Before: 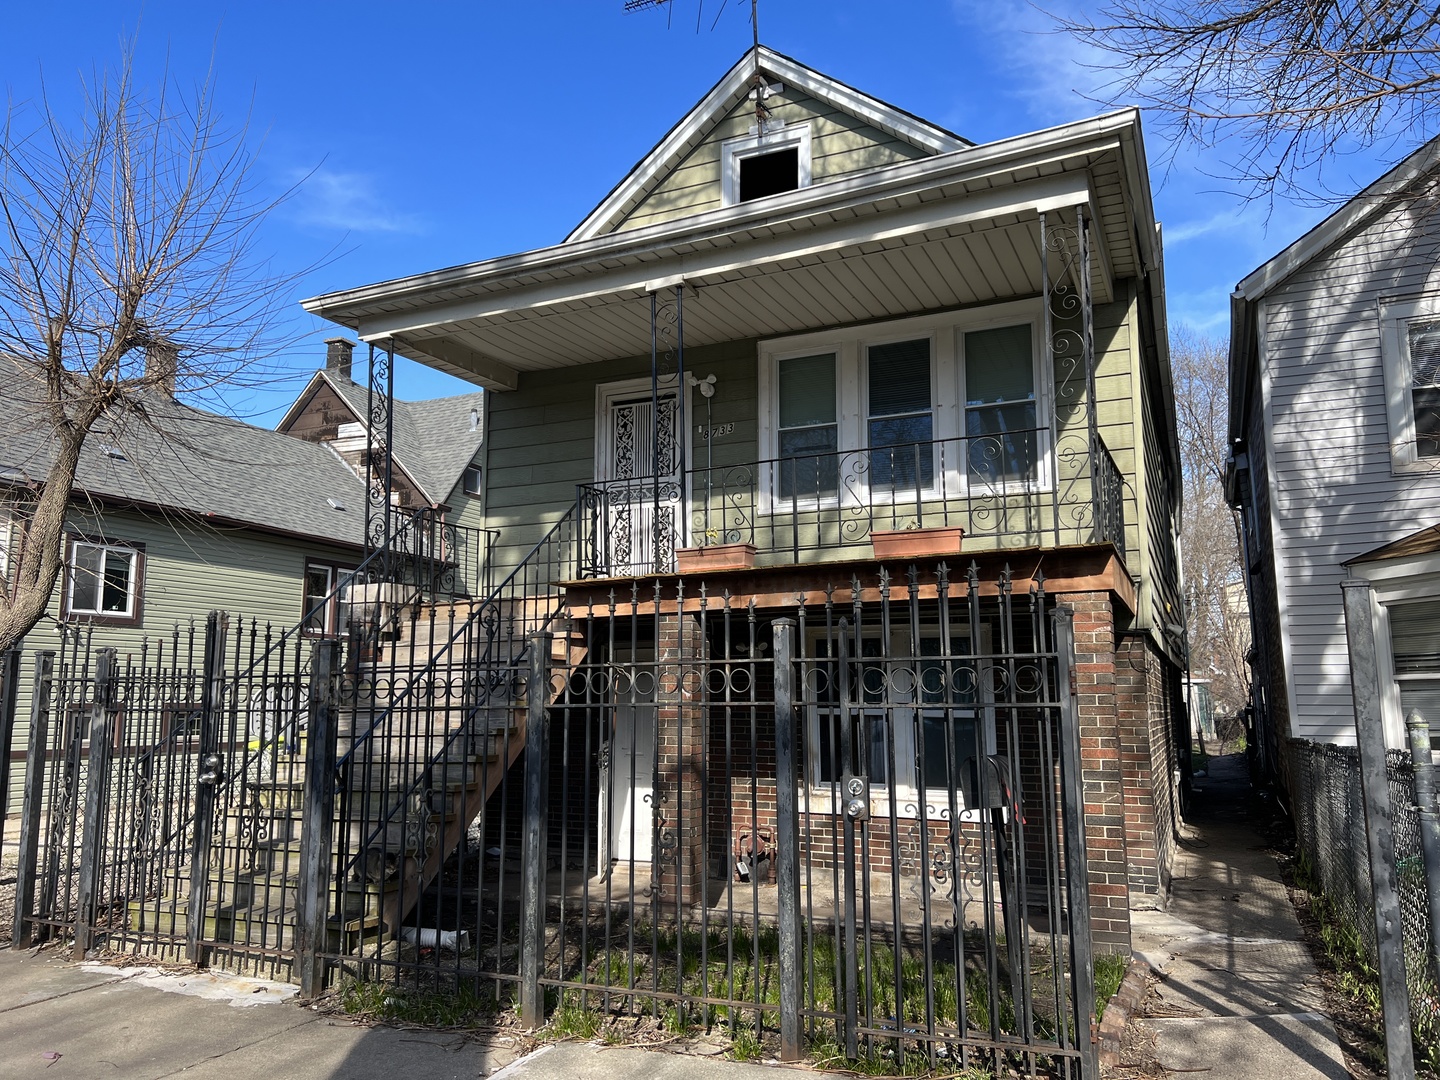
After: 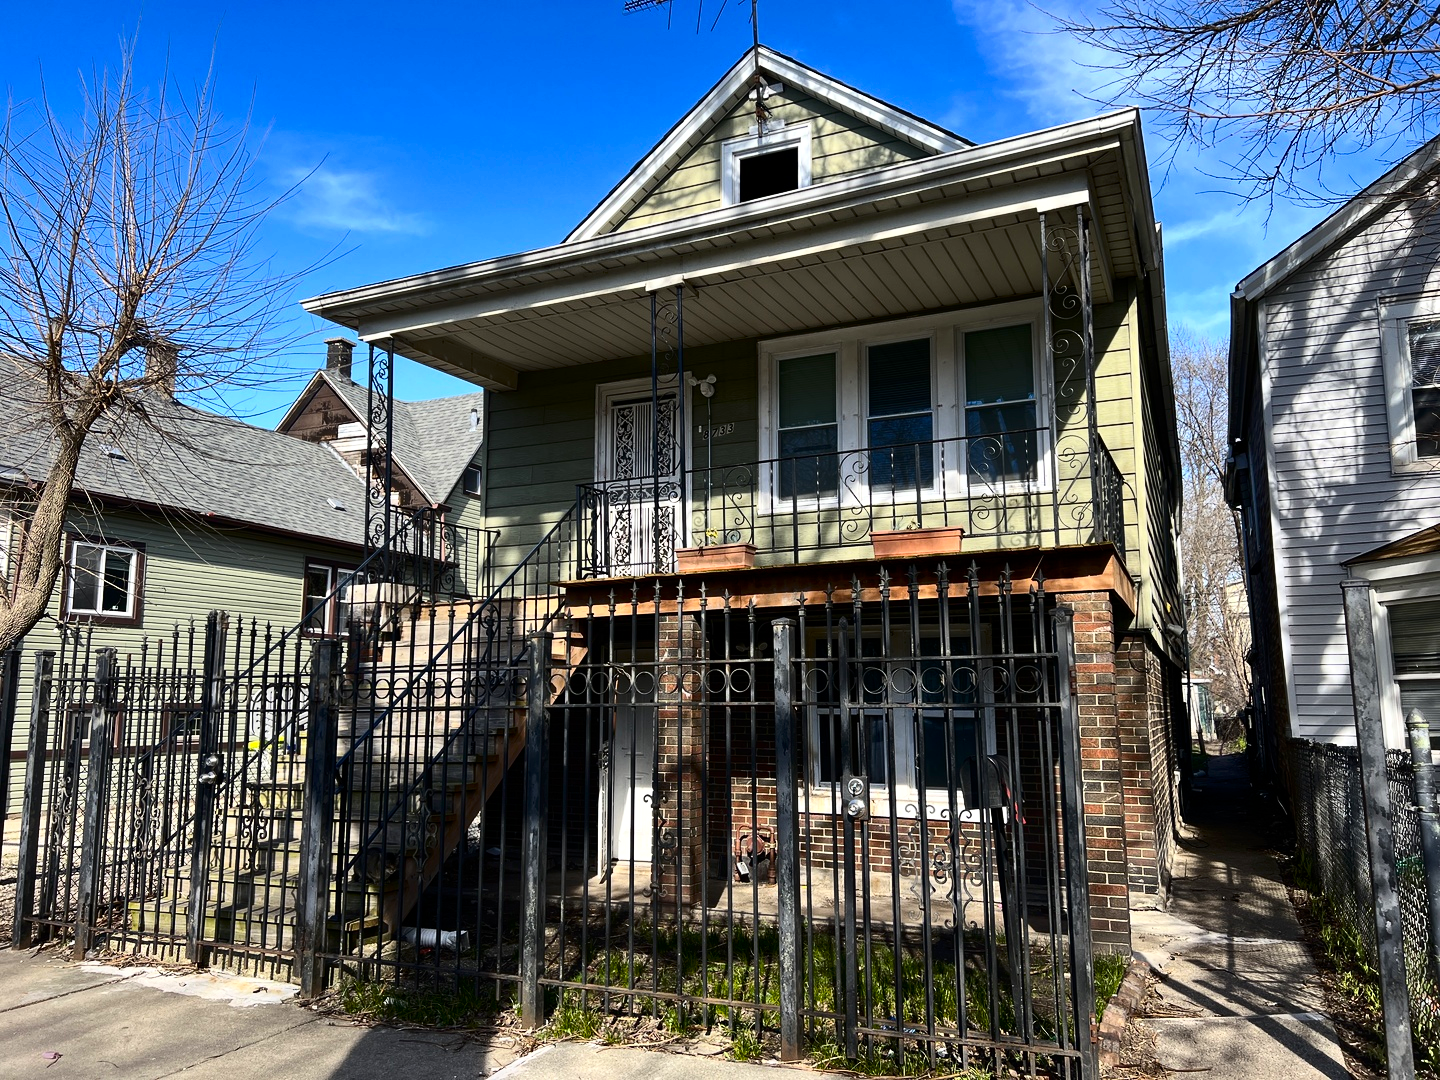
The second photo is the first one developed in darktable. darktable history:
contrast brightness saturation: contrast 0.289
color balance rgb: perceptual saturation grading › global saturation 29.543%, global vibrance 11.391%, contrast 5.014%
